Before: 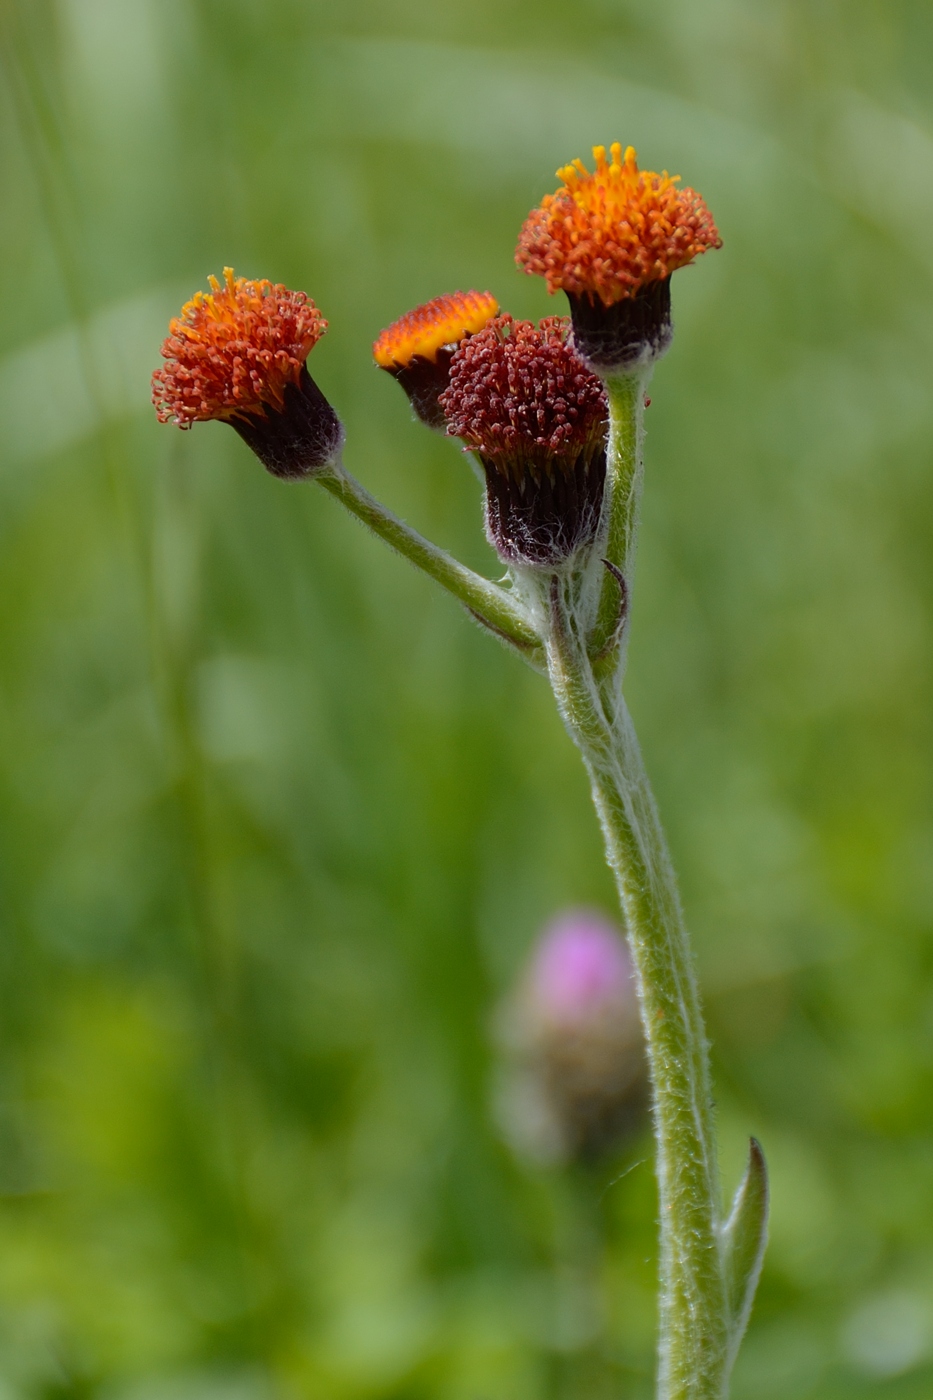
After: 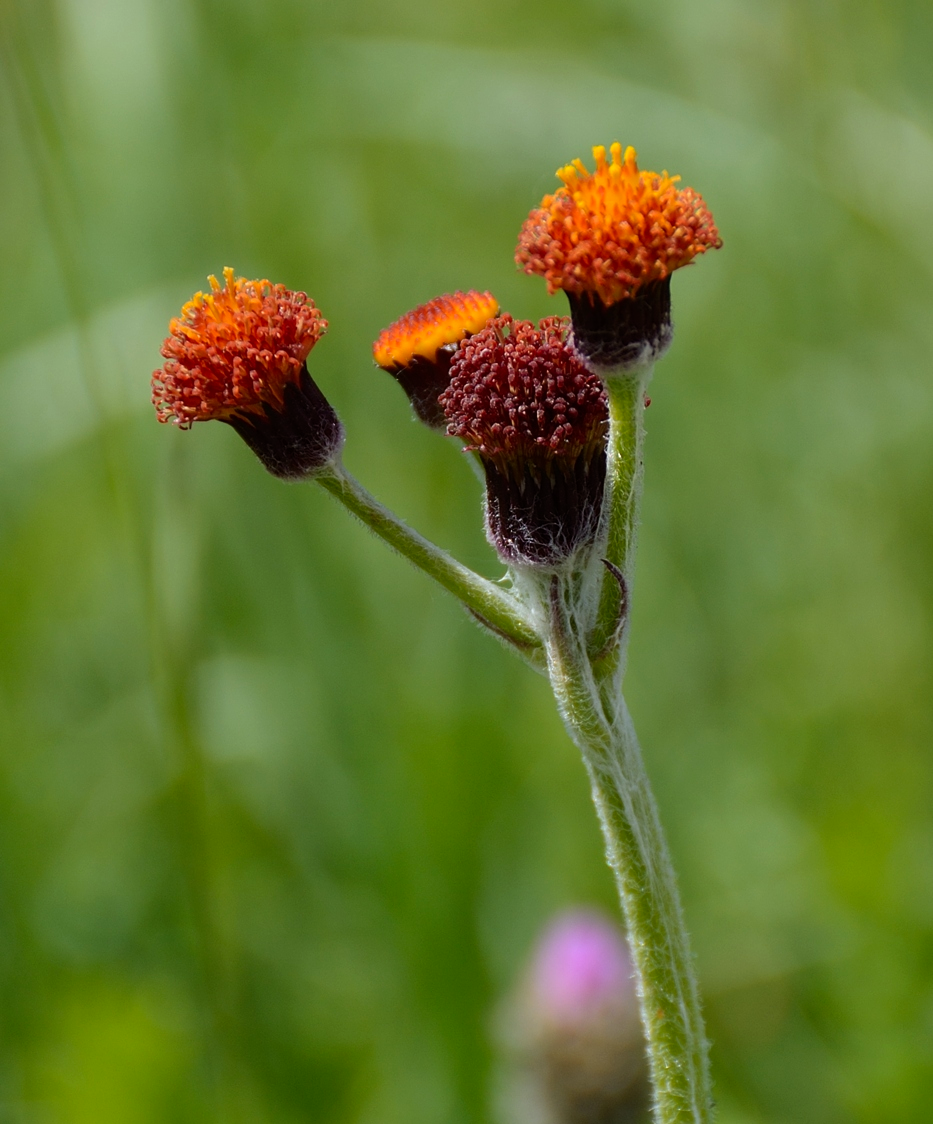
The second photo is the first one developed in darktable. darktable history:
crop: bottom 19.644%
color balance: contrast 10%
